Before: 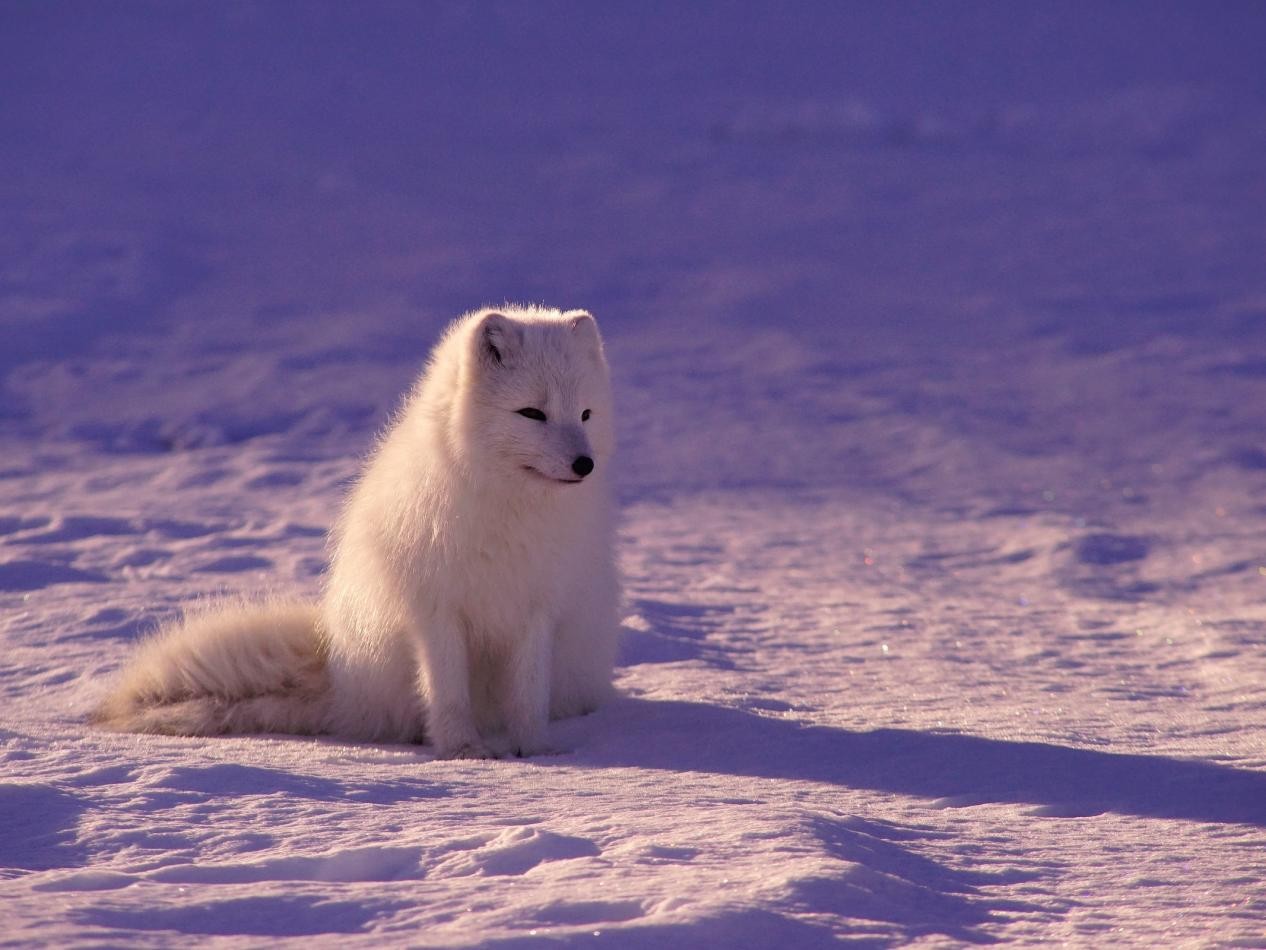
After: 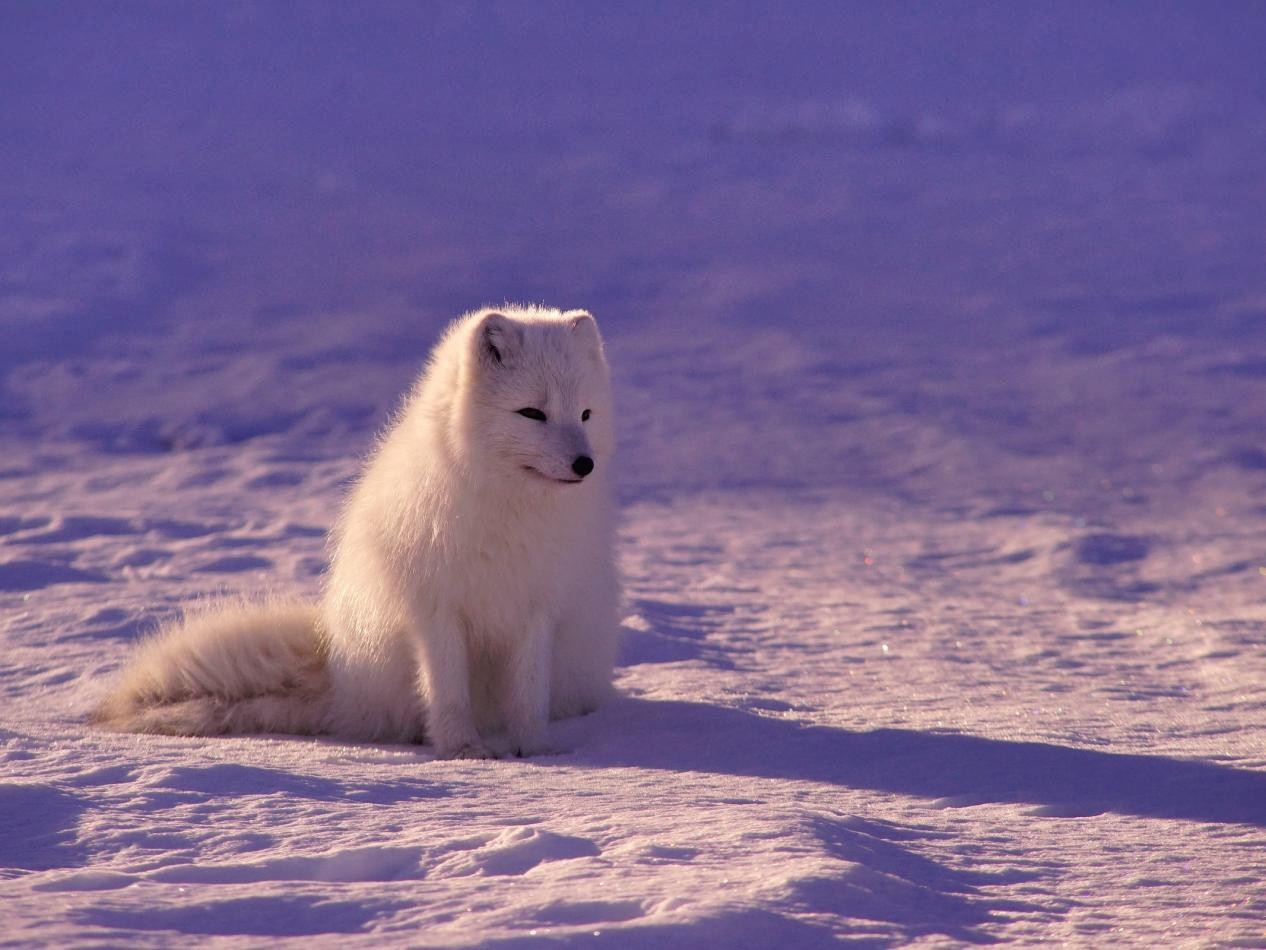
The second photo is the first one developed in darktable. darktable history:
shadows and highlights: shadows 58.79, soften with gaussian
